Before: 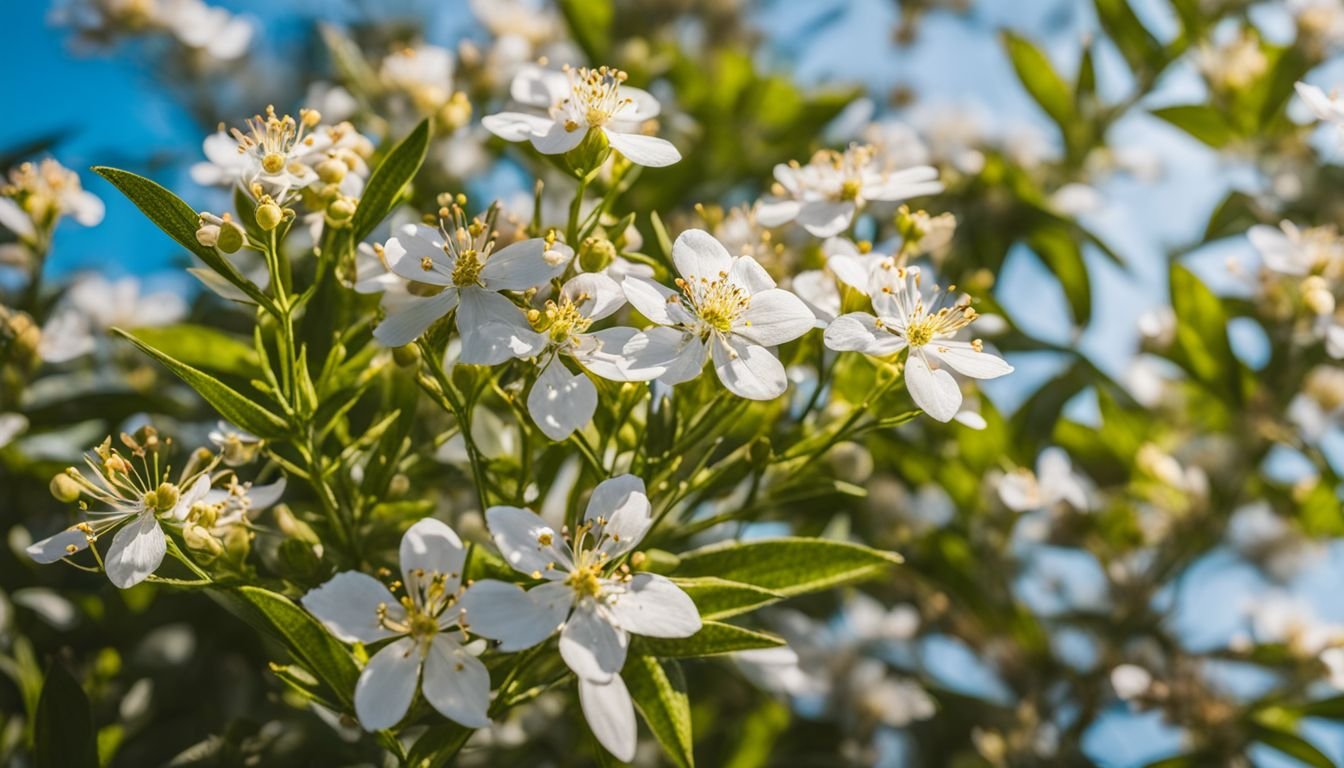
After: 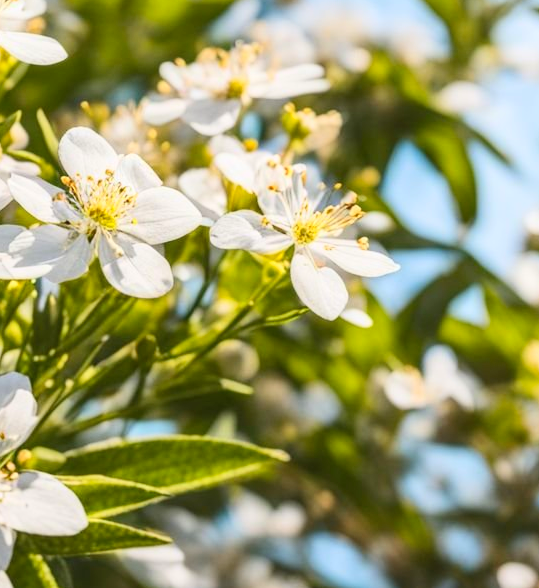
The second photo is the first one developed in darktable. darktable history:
contrast brightness saturation: contrast 0.2, brightness 0.16, saturation 0.22
white balance: red 1, blue 1
crop: left 45.721%, top 13.393%, right 14.118%, bottom 10.01%
